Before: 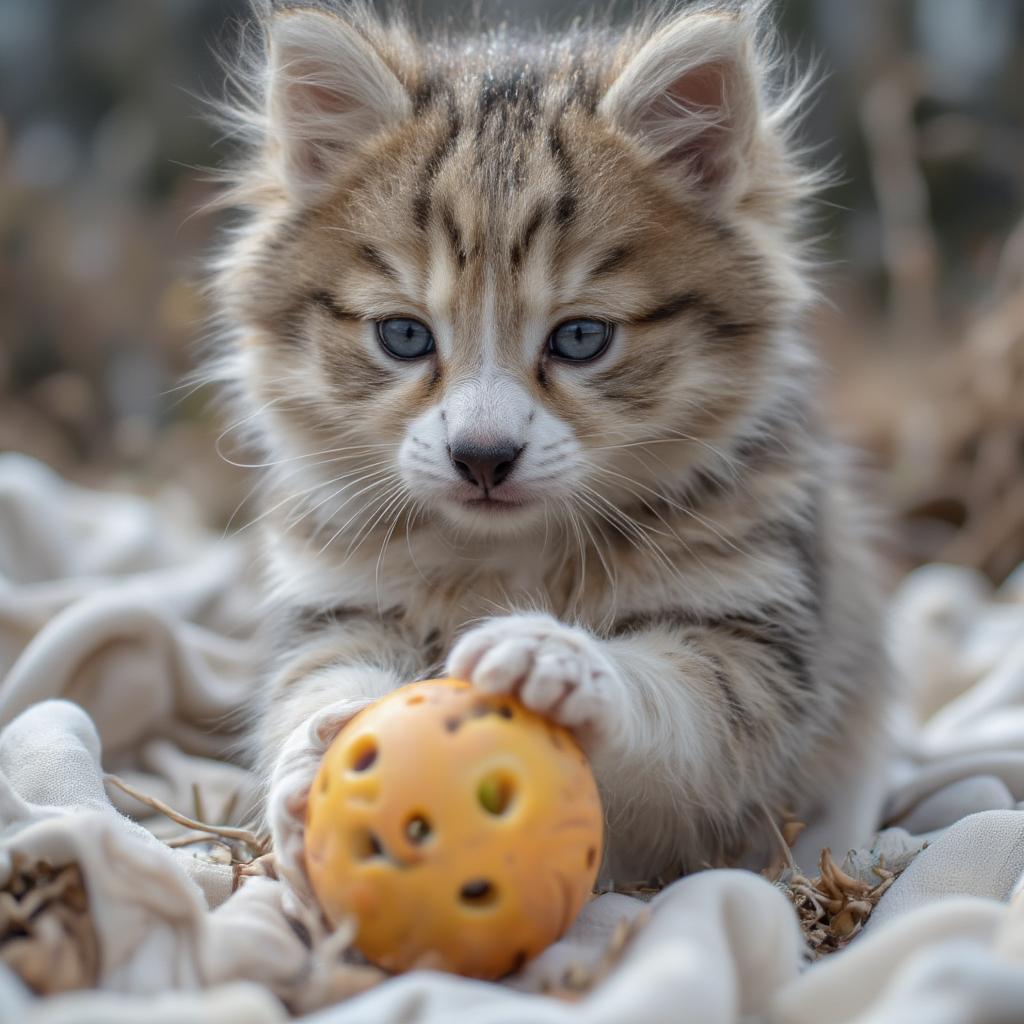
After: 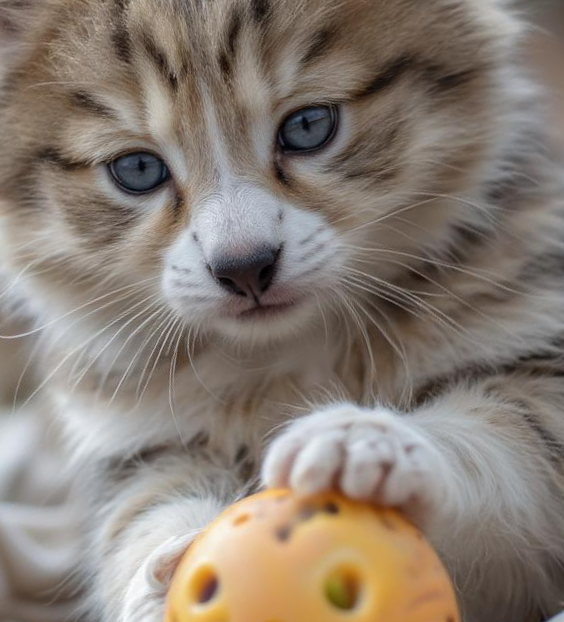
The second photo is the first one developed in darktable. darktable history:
crop: left 21.496%, right 22.254%
rotate and perspective: rotation -14.8°, crop left 0.1, crop right 0.903, crop top 0.25, crop bottom 0.748
